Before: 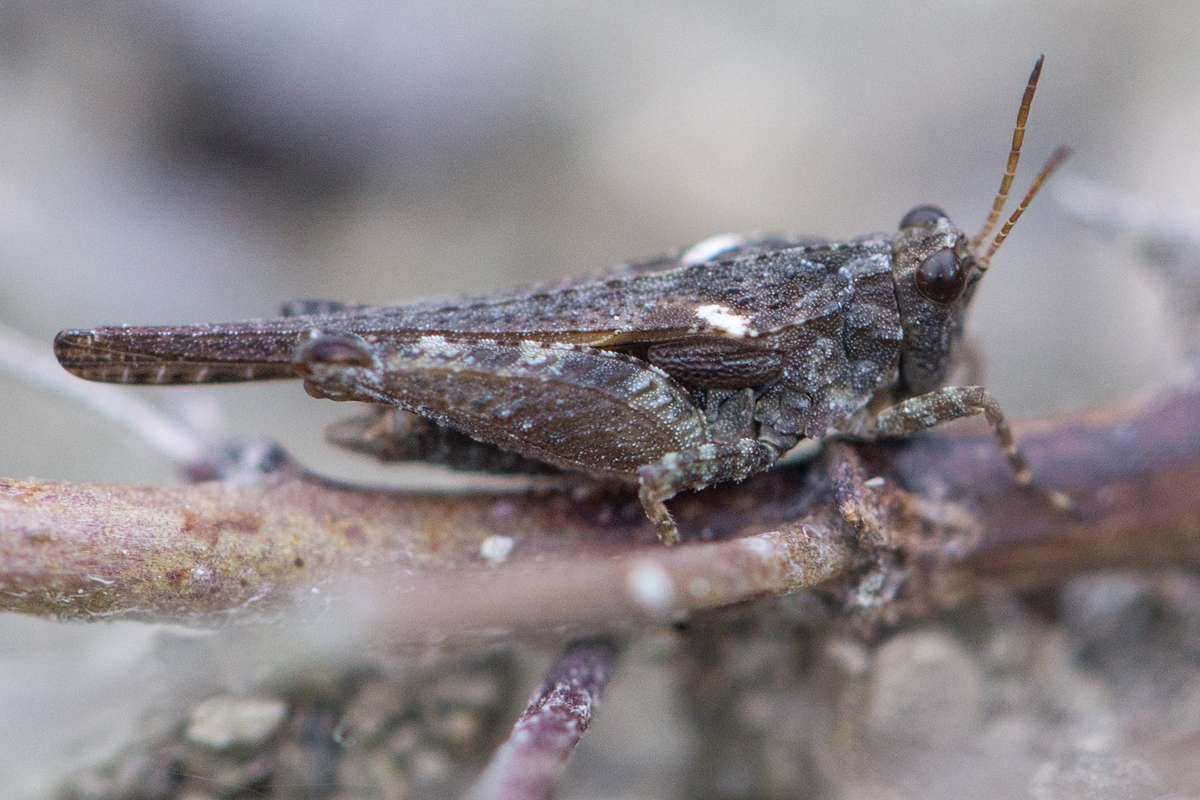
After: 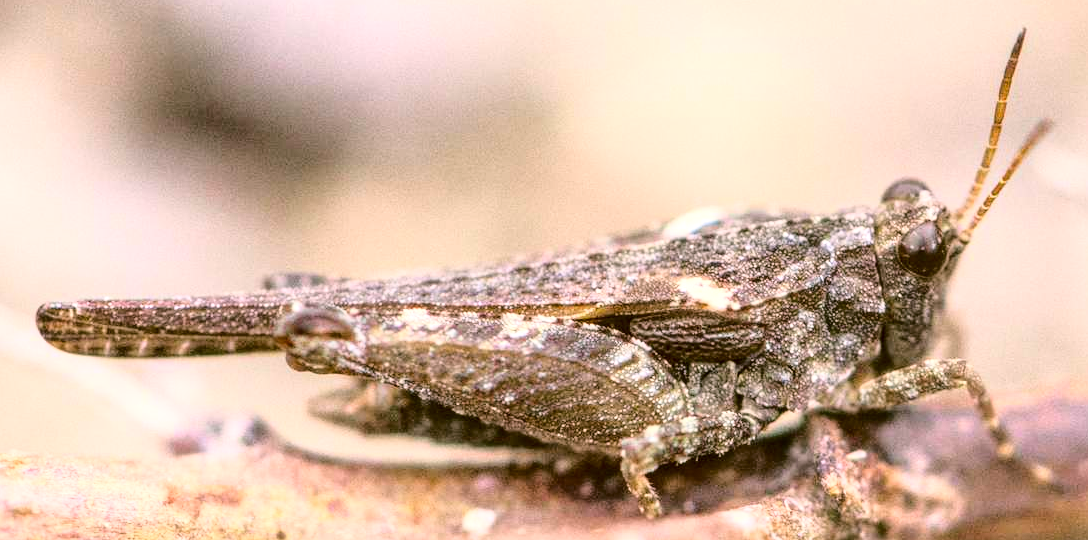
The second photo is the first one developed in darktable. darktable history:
color correction: highlights a* 8.98, highlights b* 15.09, shadows a* -0.49, shadows b* 26.52
local contrast: on, module defaults
base curve: curves: ch0 [(0, 0) (0.028, 0.03) (0.121, 0.232) (0.46, 0.748) (0.859, 0.968) (1, 1)]
crop: left 1.509%, top 3.452%, right 7.696%, bottom 28.452%
exposure: exposure 0.496 EV, compensate highlight preservation false
